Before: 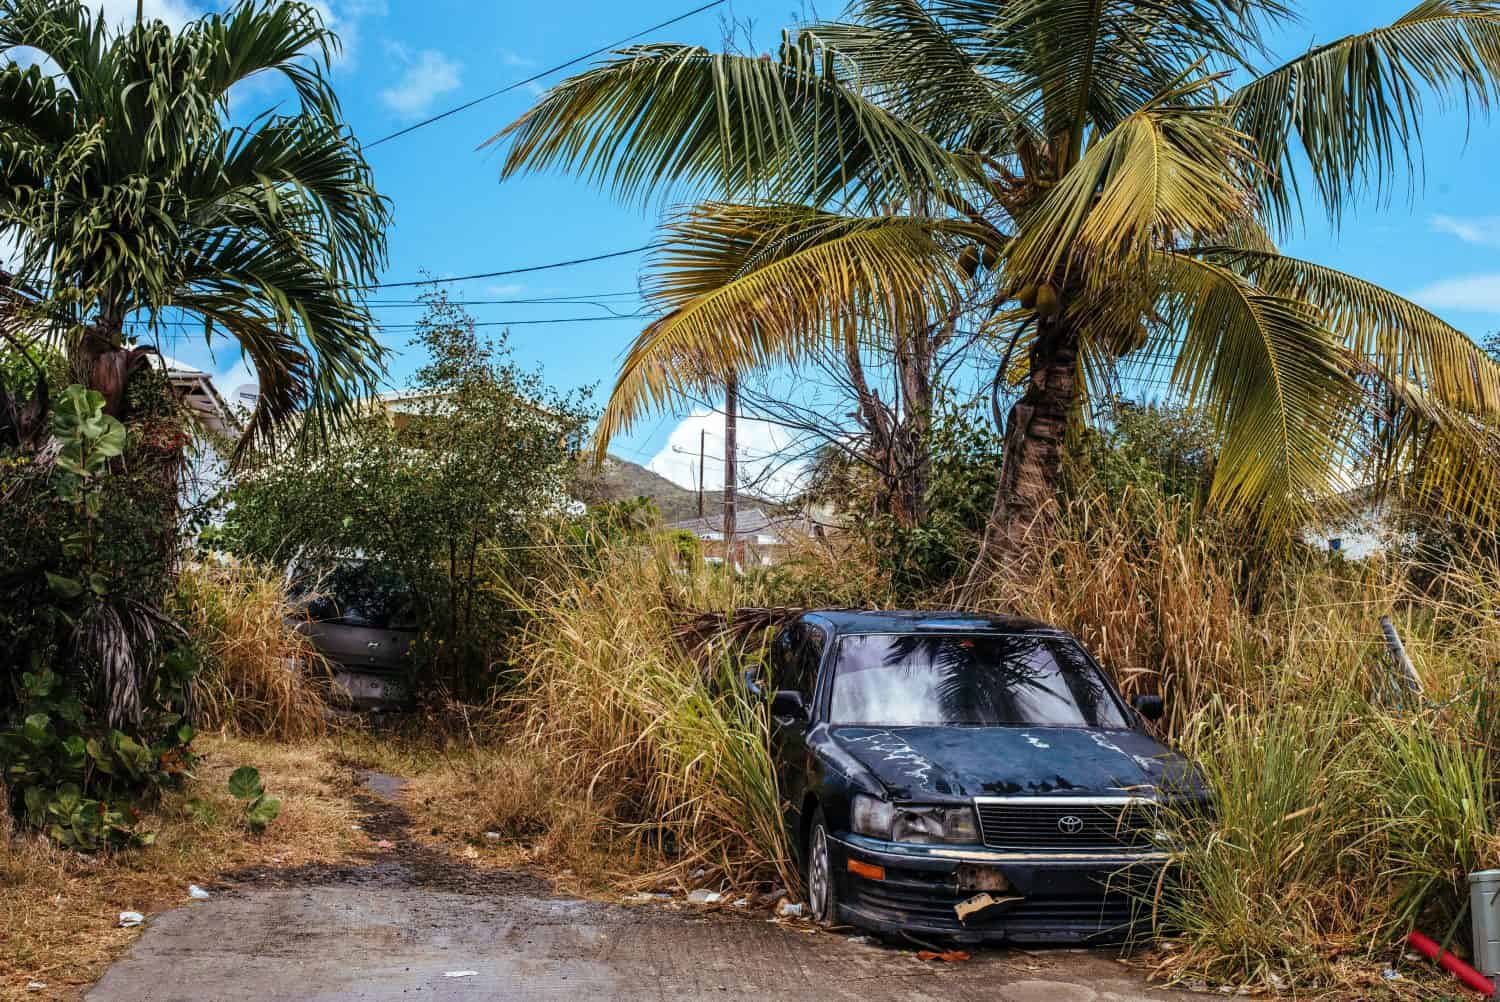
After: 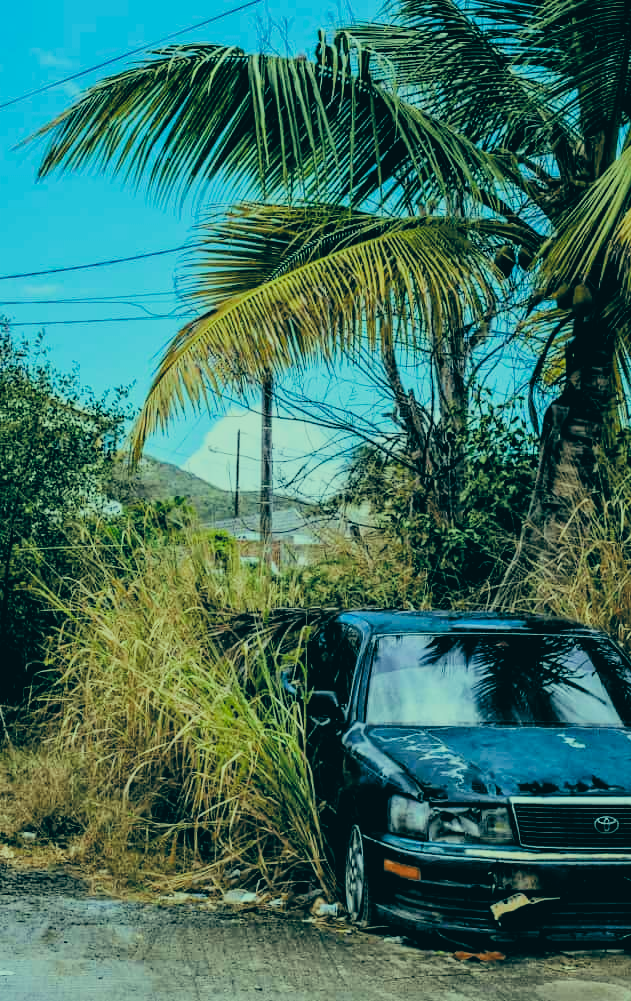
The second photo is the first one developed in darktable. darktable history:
filmic rgb: black relative exposure -4.17 EV, white relative exposure 5.15 EV, threshold 2.95 EV, hardness 2.03, contrast 1.166, color science v5 (2021), contrast in shadows safe, contrast in highlights safe, enable highlight reconstruction true
contrast brightness saturation: contrast 0.034, brightness 0.064, saturation 0.126
crop: left 30.937%, right 26.957%
color correction: highlights a* -19.67, highlights b* 9.8, shadows a* -20.23, shadows b* -10.5
